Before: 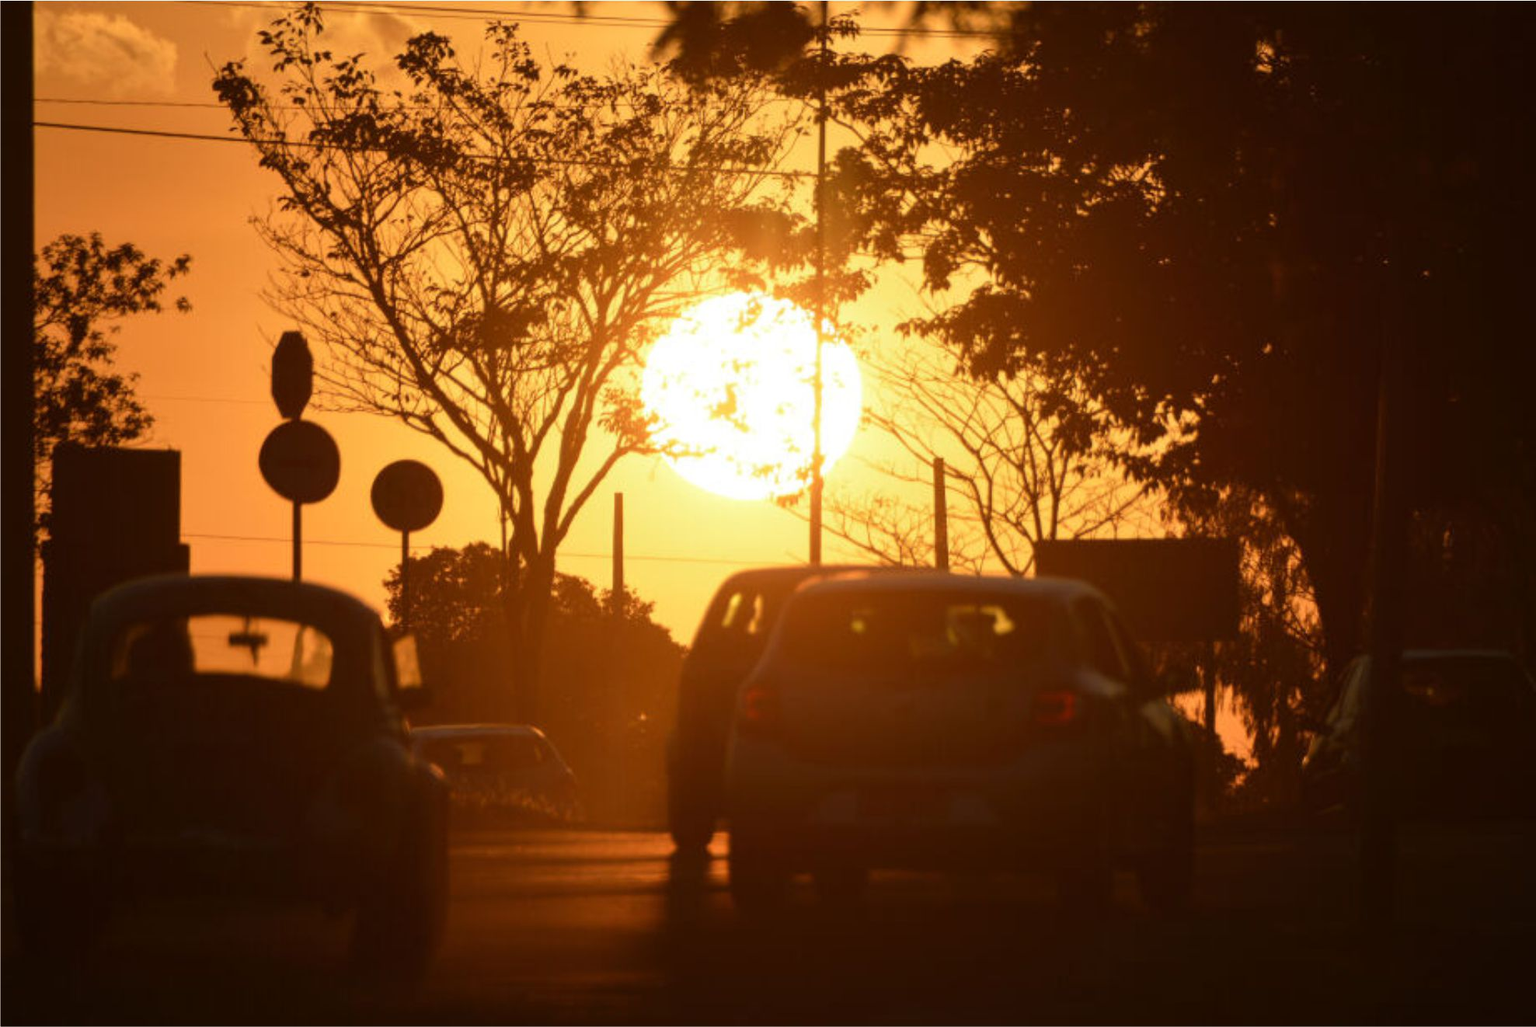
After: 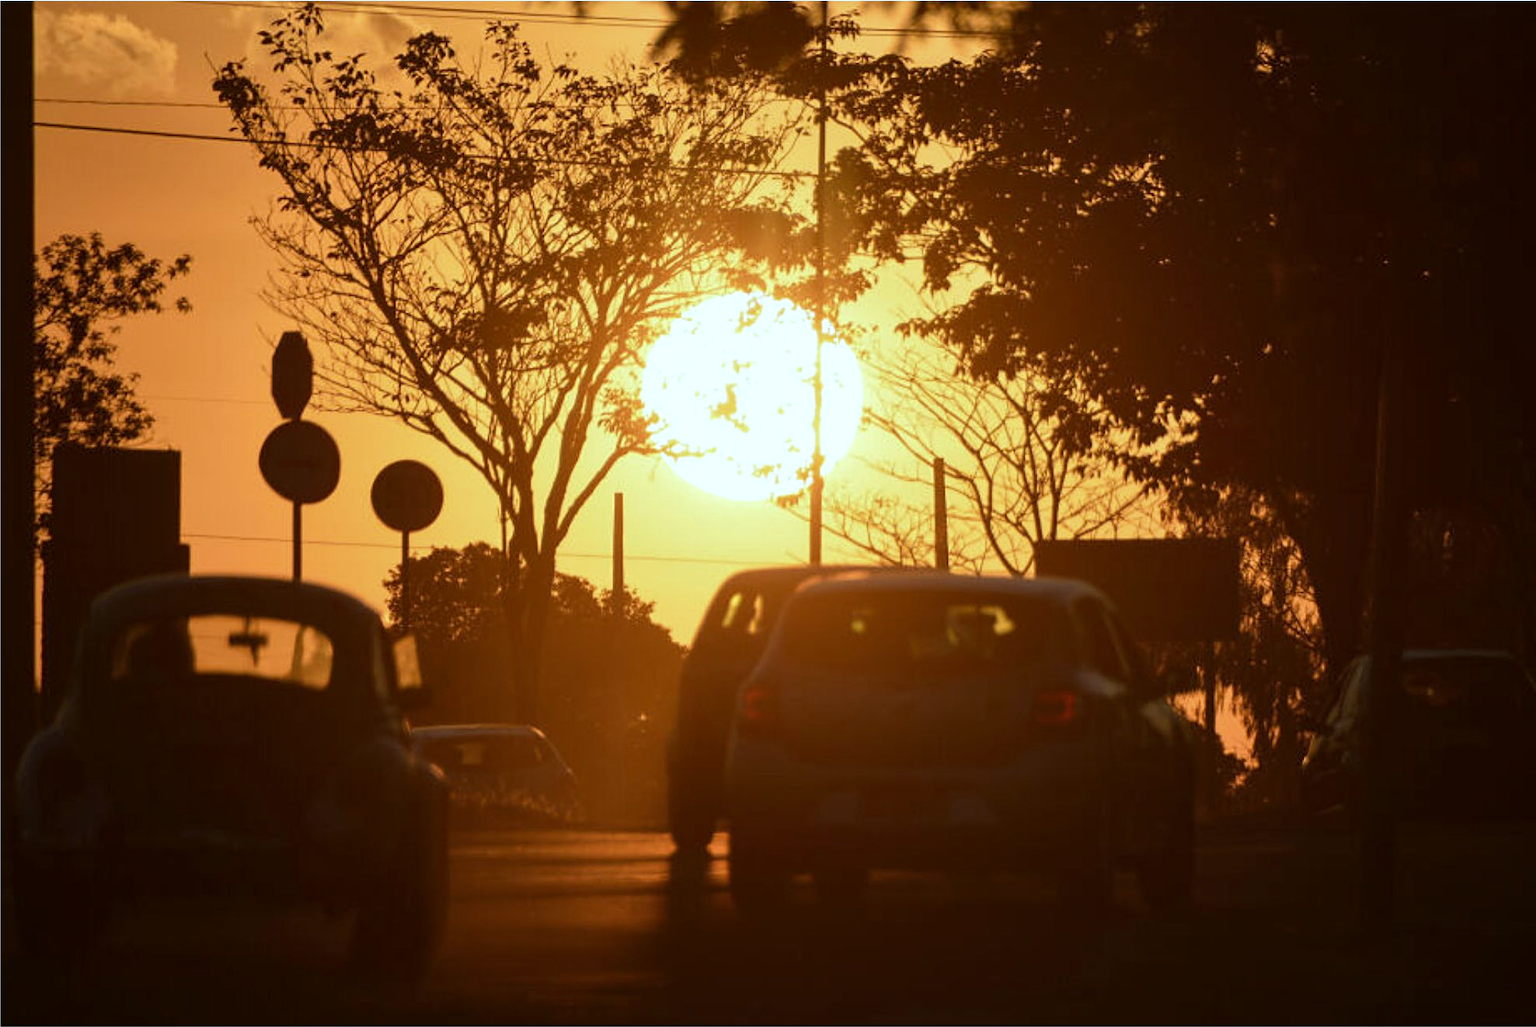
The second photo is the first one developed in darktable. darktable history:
sharpen: on, module defaults
local contrast: highlights 100%, shadows 100%, detail 120%, midtone range 0.2
white balance: red 0.926, green 1.003, blue 1.133
